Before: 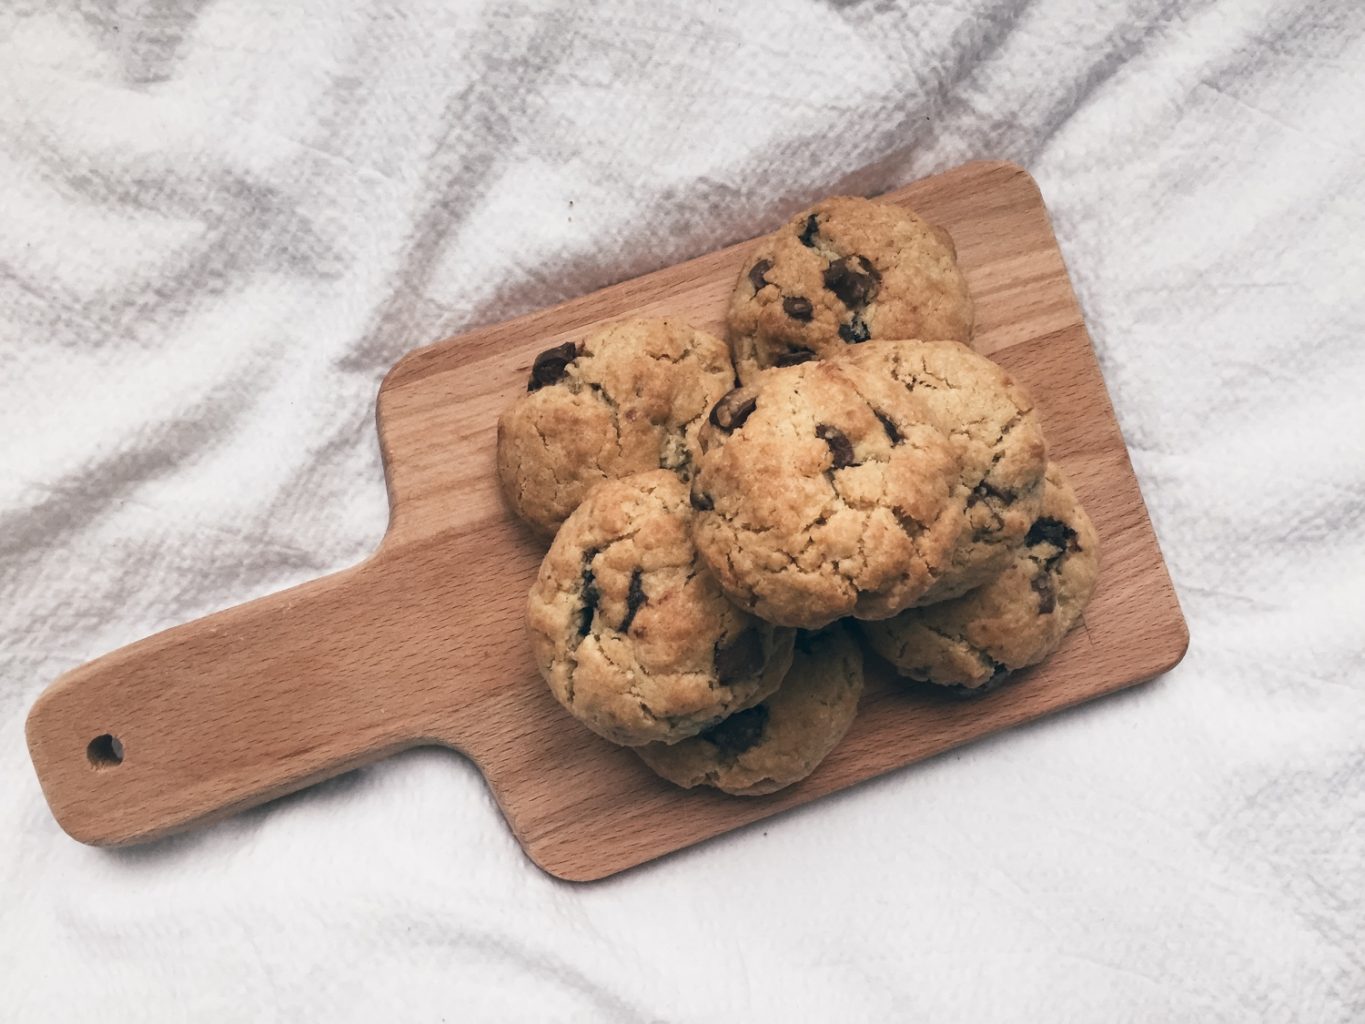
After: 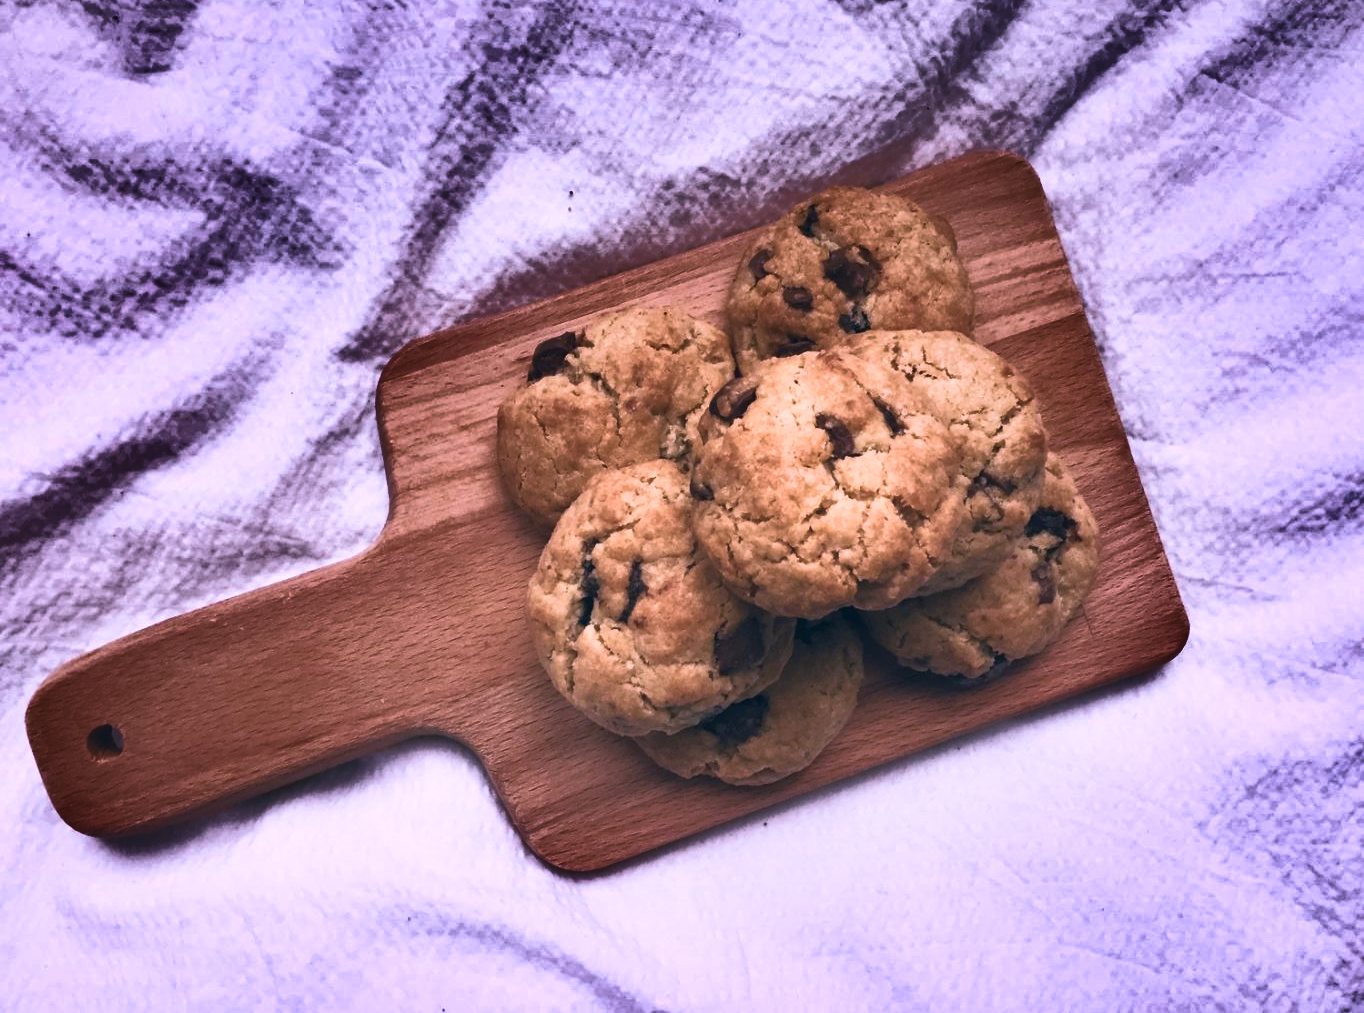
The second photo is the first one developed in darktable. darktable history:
sharpen: radius 2.883, amount 0.868, threshold 47.523
tone equalizer: -8 EV -0.55 EV
velvia: strength 27%
white balance: red 1.042, blue 1.17
base curve: curves: ch0 [(0, 0) (0.257, 0.25) (0.482, 0.586) (0.757, 0.871) (1, 1)]
crop: top 1.049%, right 0.001%
shadows and highlights: shadows 19.13, highlights -83.41, soften with gaussian
